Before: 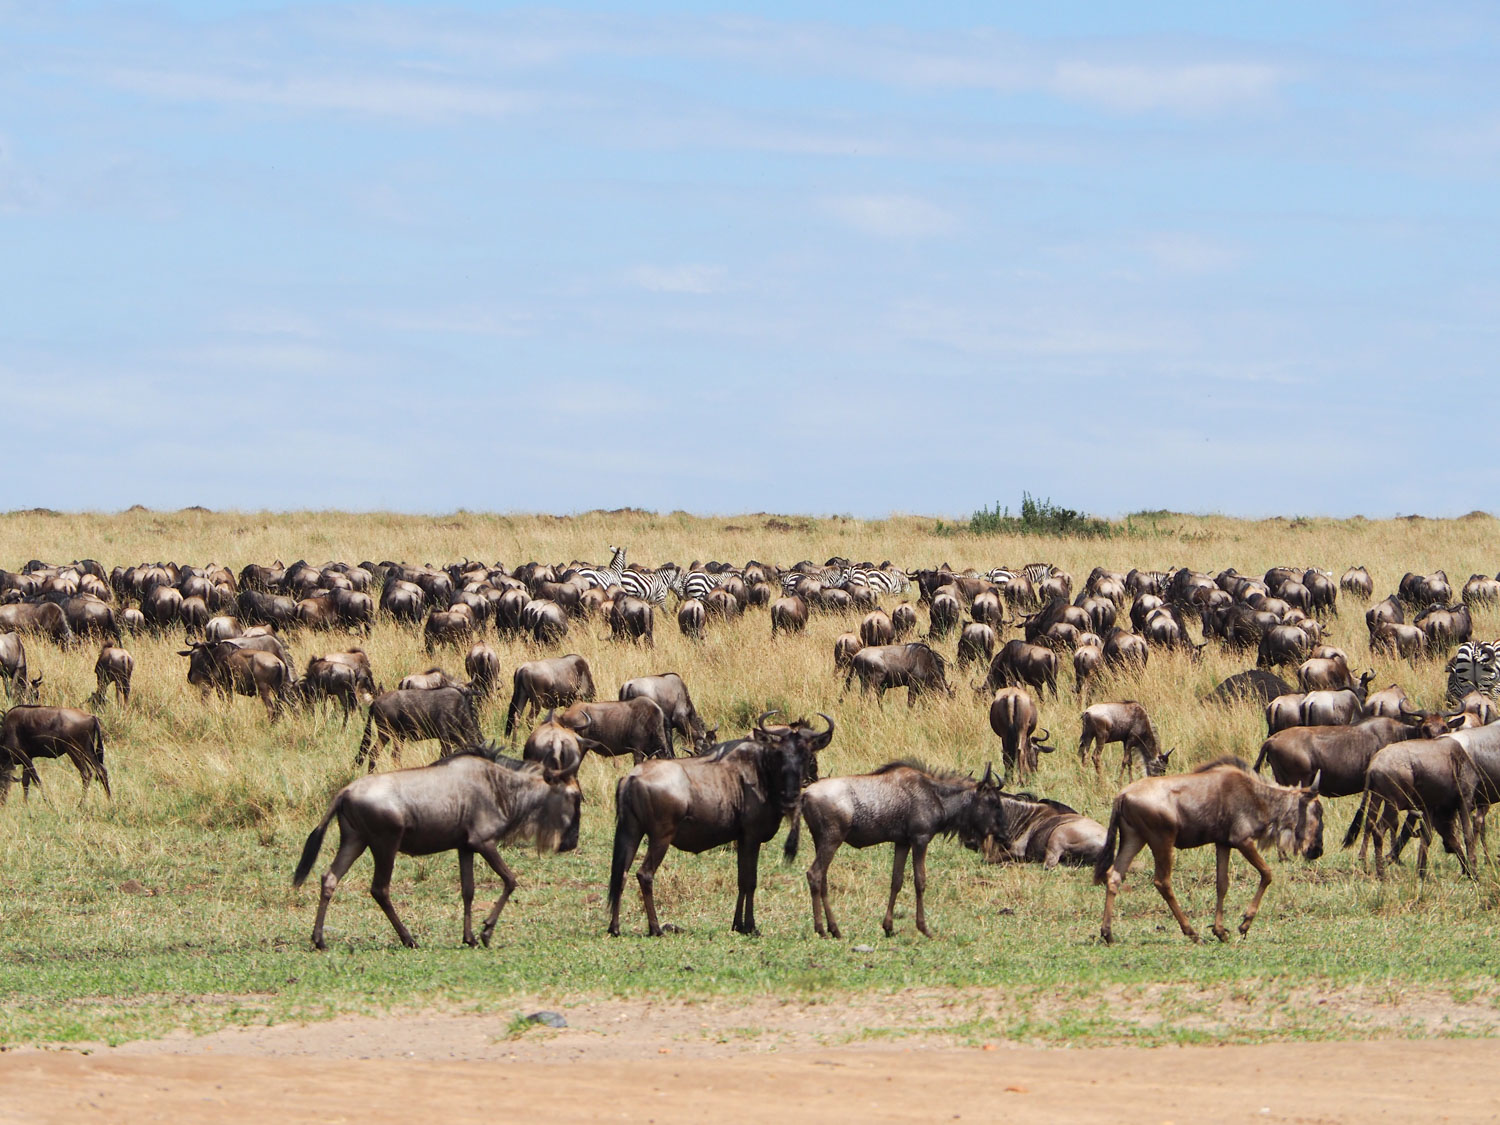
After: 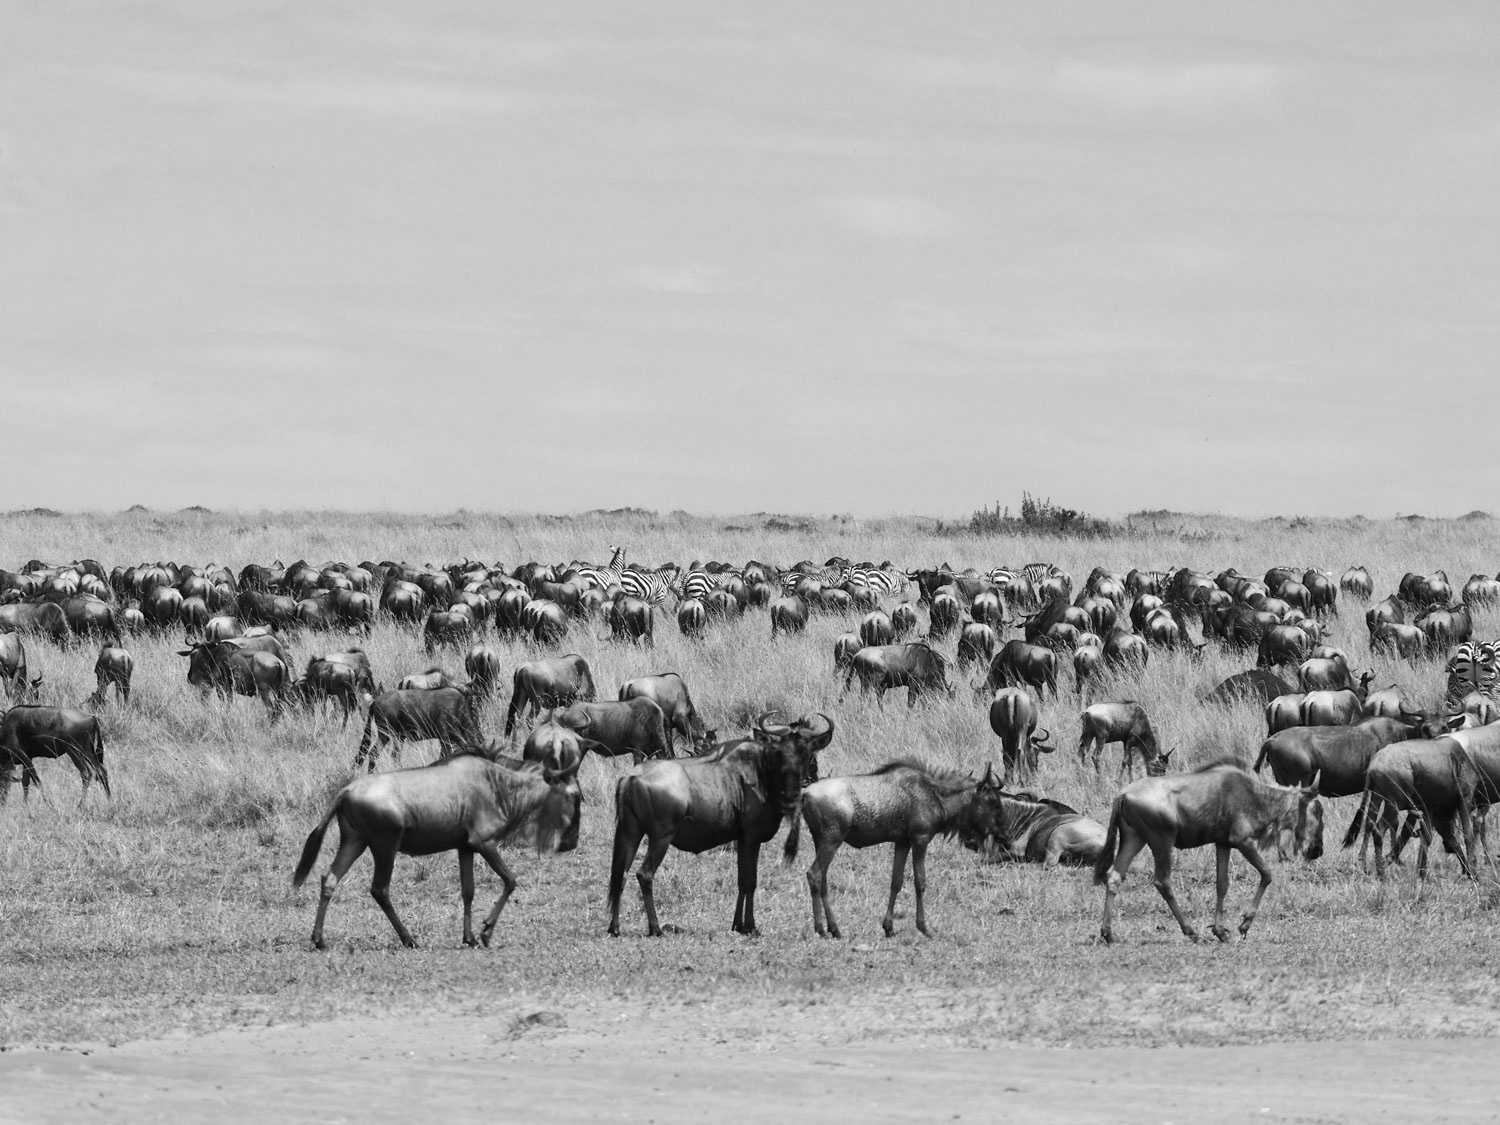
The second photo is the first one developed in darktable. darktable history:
color balance rgb: linear chroma grading › global chroma 15%, perceptual saturation grading › global saturation 30%
monochrome: on, module defaults
white balance: red 0.976, blue 1.04
